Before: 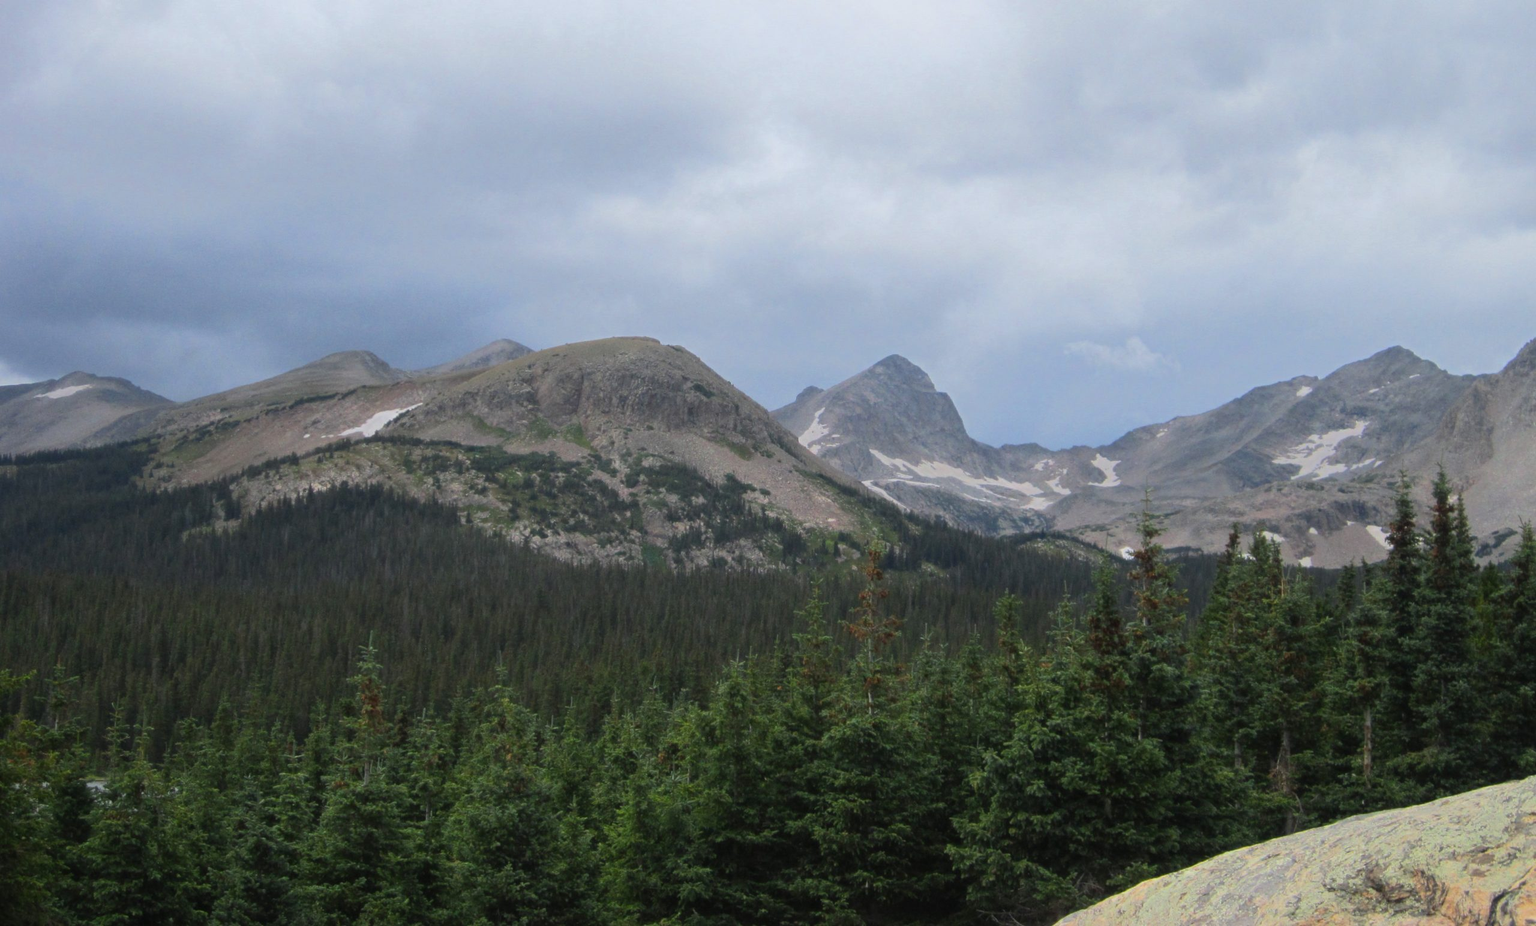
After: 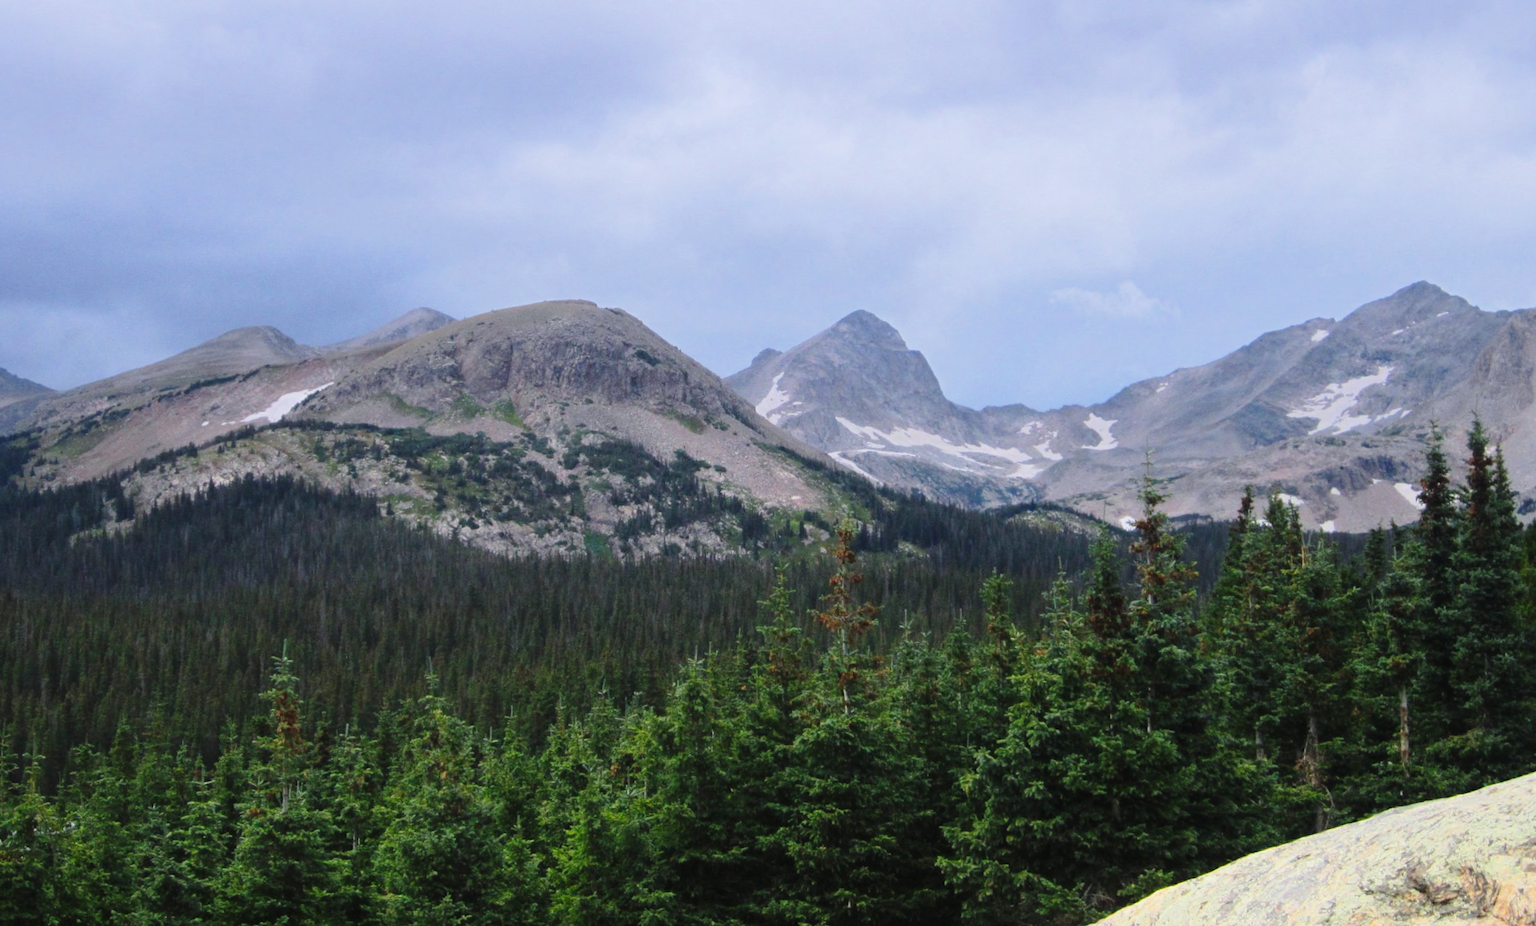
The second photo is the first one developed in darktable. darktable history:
graduated density: hue 238.83°, saturation 50%
base curve: curves: ch0 [(0, 0) (0.028, 0.03) (0.121, 0.232) (0.46, 0.748) (0.859, 0.968) (1, 1)], preserve colors none
crop and rotate: angle 1.96°, left 5.673%, top 5.673%
